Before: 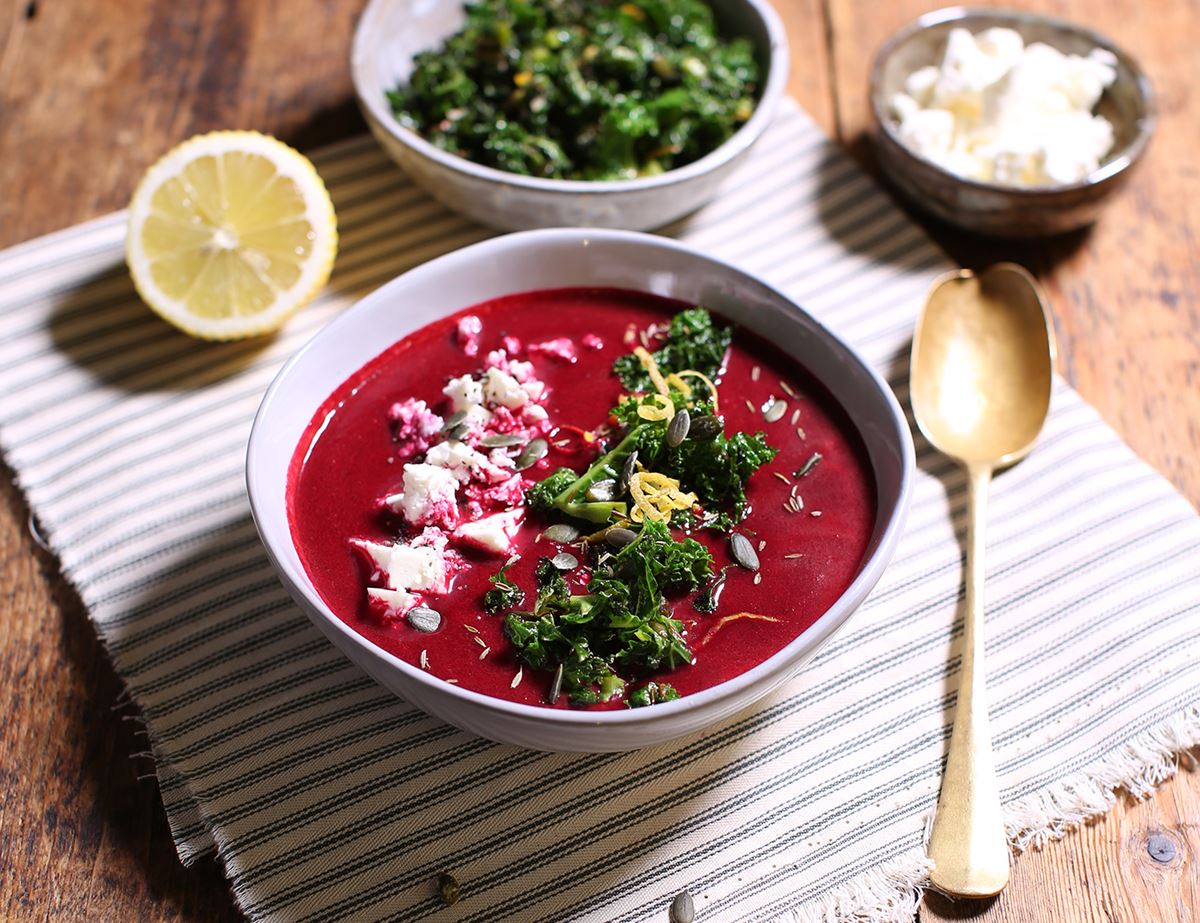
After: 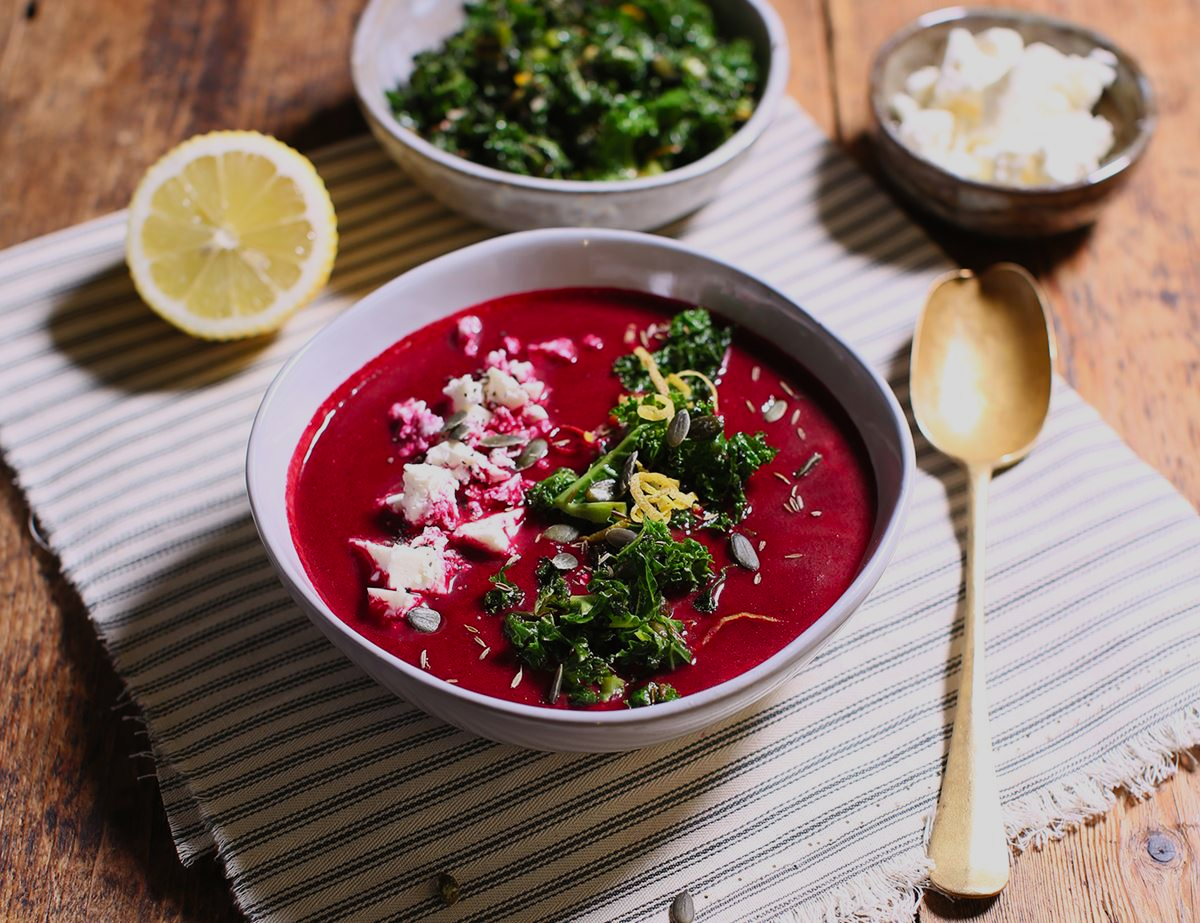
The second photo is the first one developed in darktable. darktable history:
contrast brightness saturation: contrast 0.198, brightness 0.158, saturation 0.228
exposure: exposure -0.955 EV, compensate highlight preservation false
